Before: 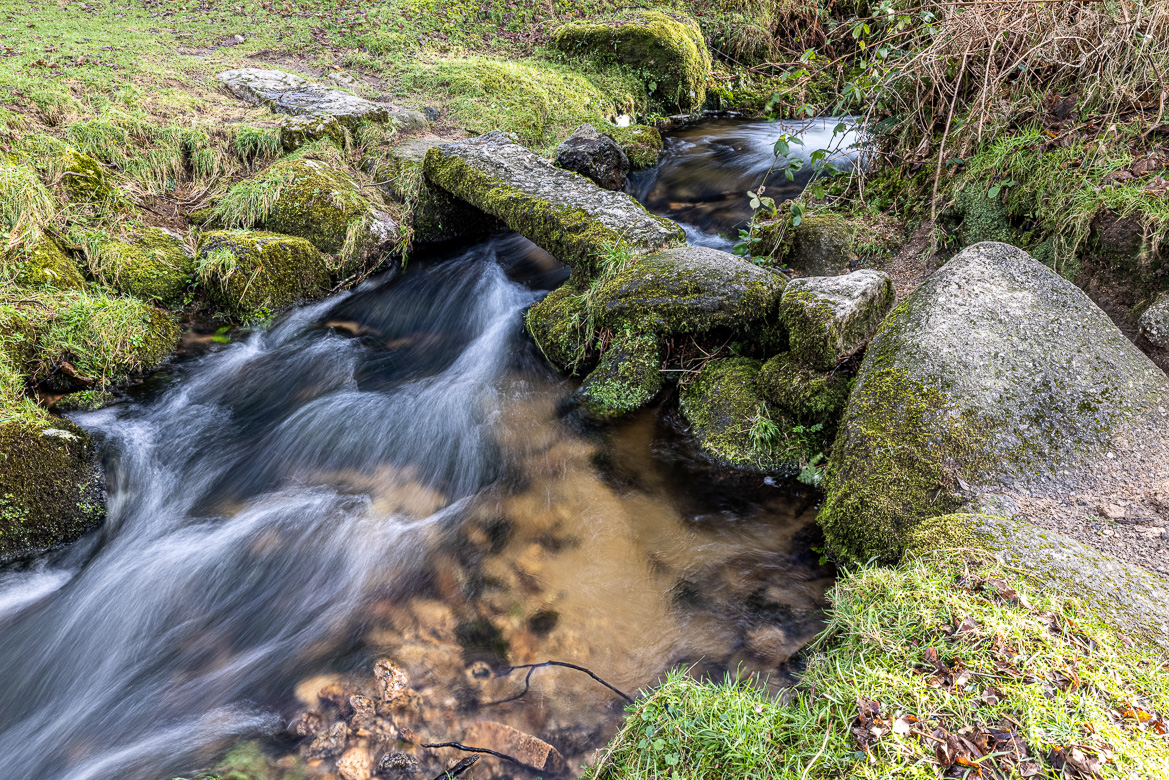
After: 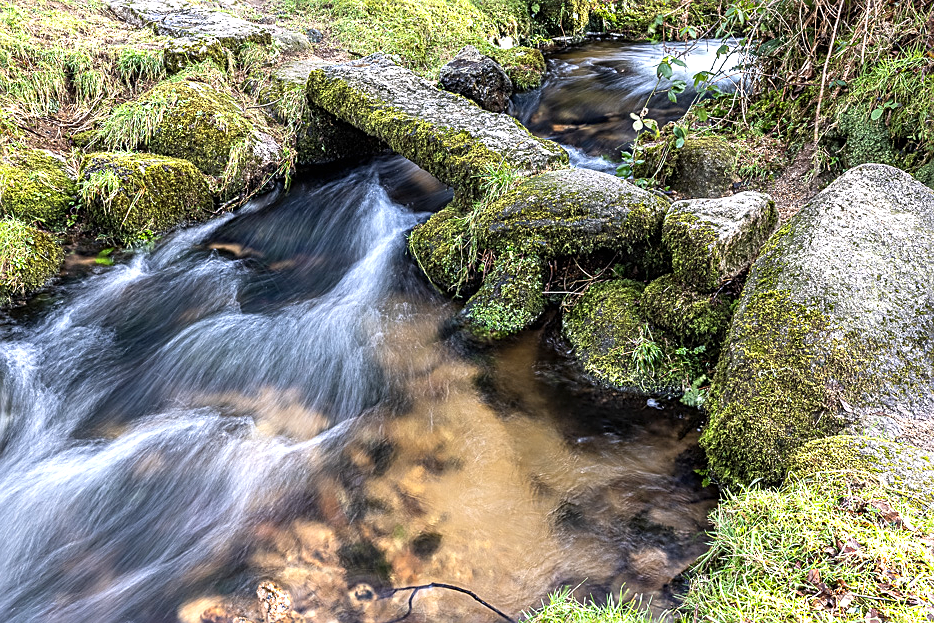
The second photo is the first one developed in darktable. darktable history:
exposure: black level correction 0, exposure 0.6 EV, compensate highlight preservation false
sharpen: on, module defaults
crop and rotate: left 10.071%, top 10.071%, right 10.02%, bottom 10.02%
